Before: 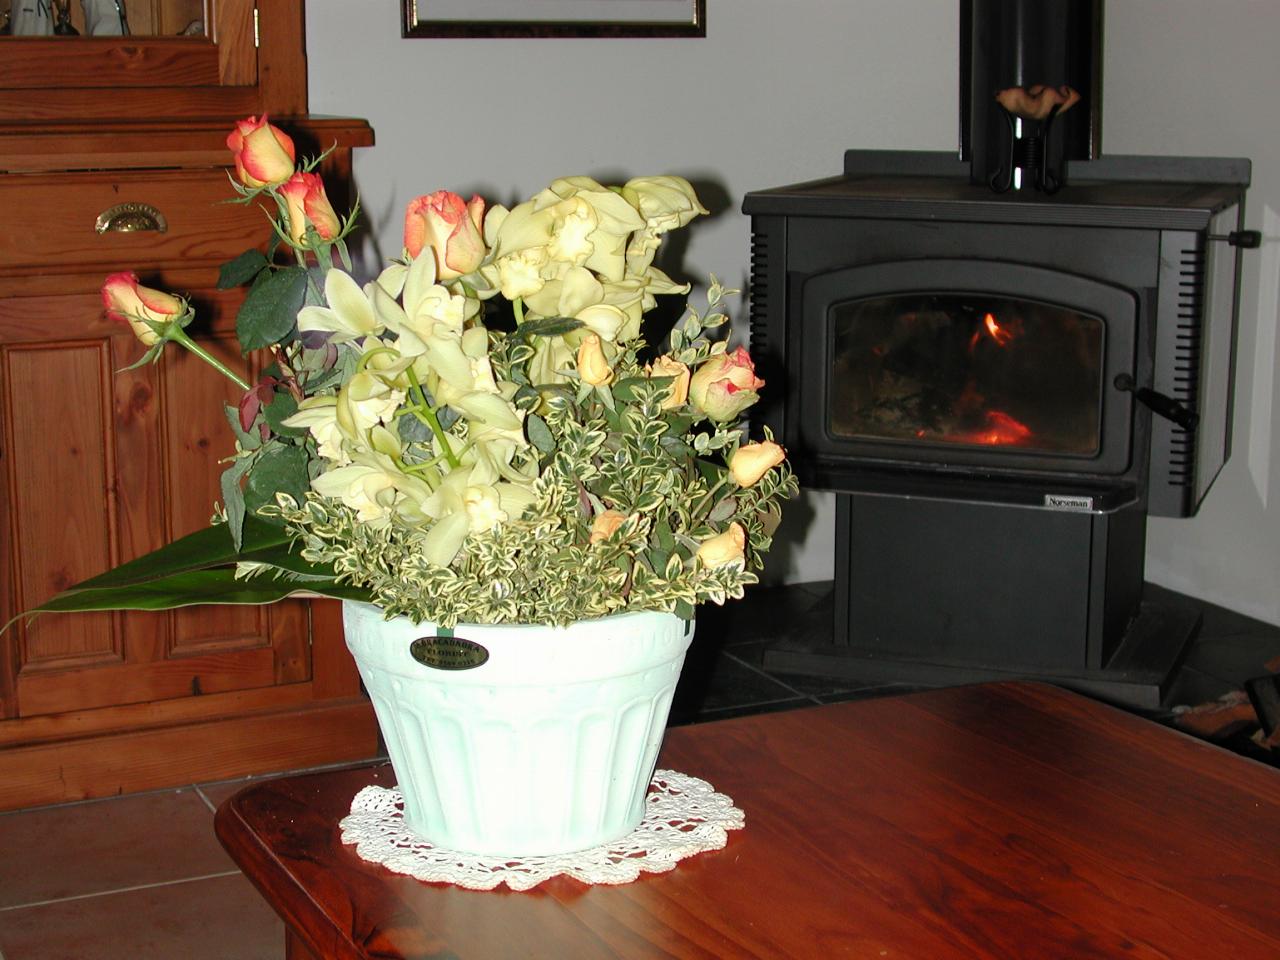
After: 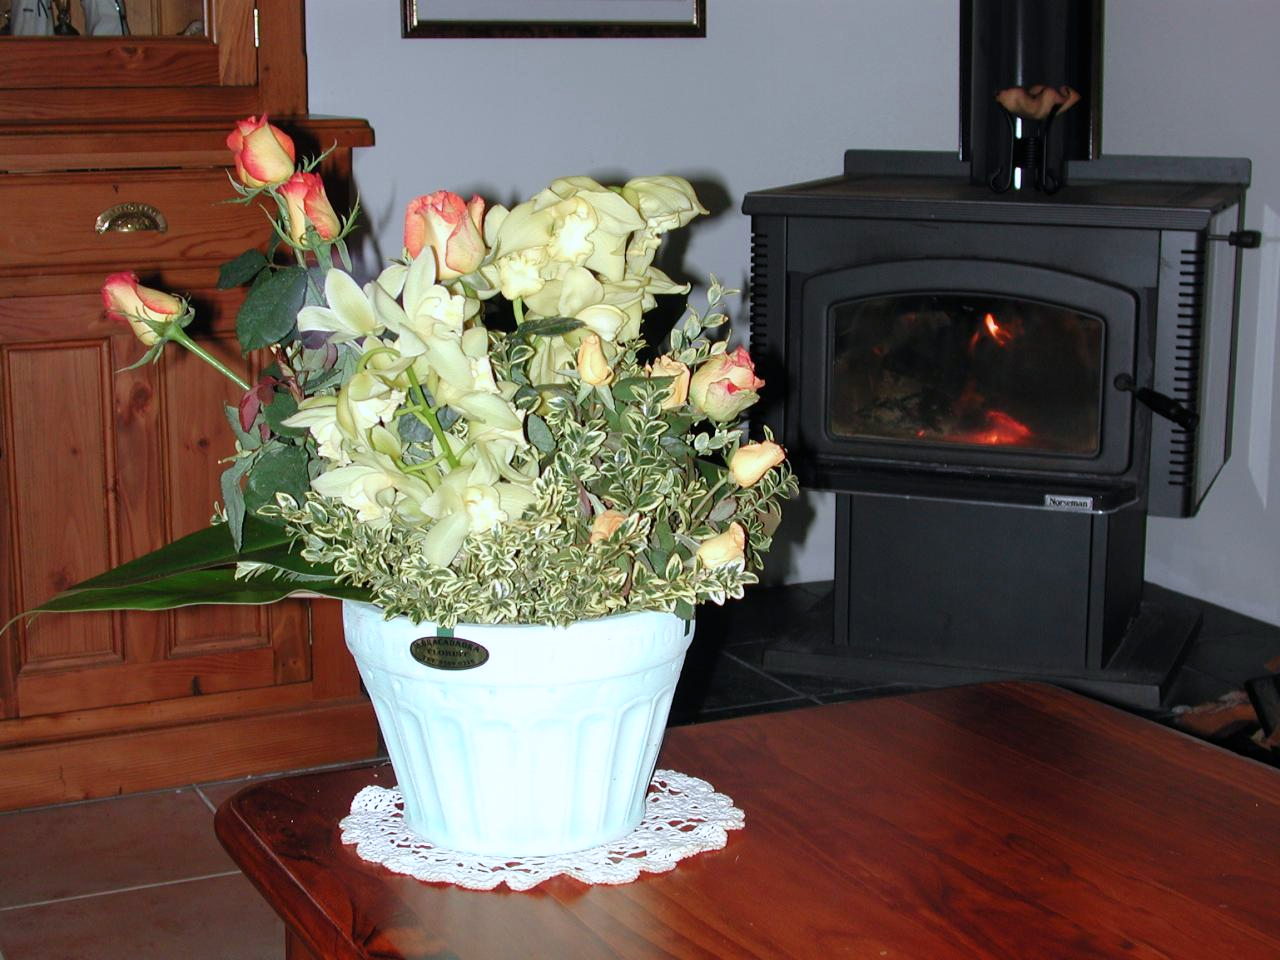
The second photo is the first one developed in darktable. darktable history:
color calibration: illuminant as shot in camera, x 0.37, y 0.382, temperature 4316.34 K
